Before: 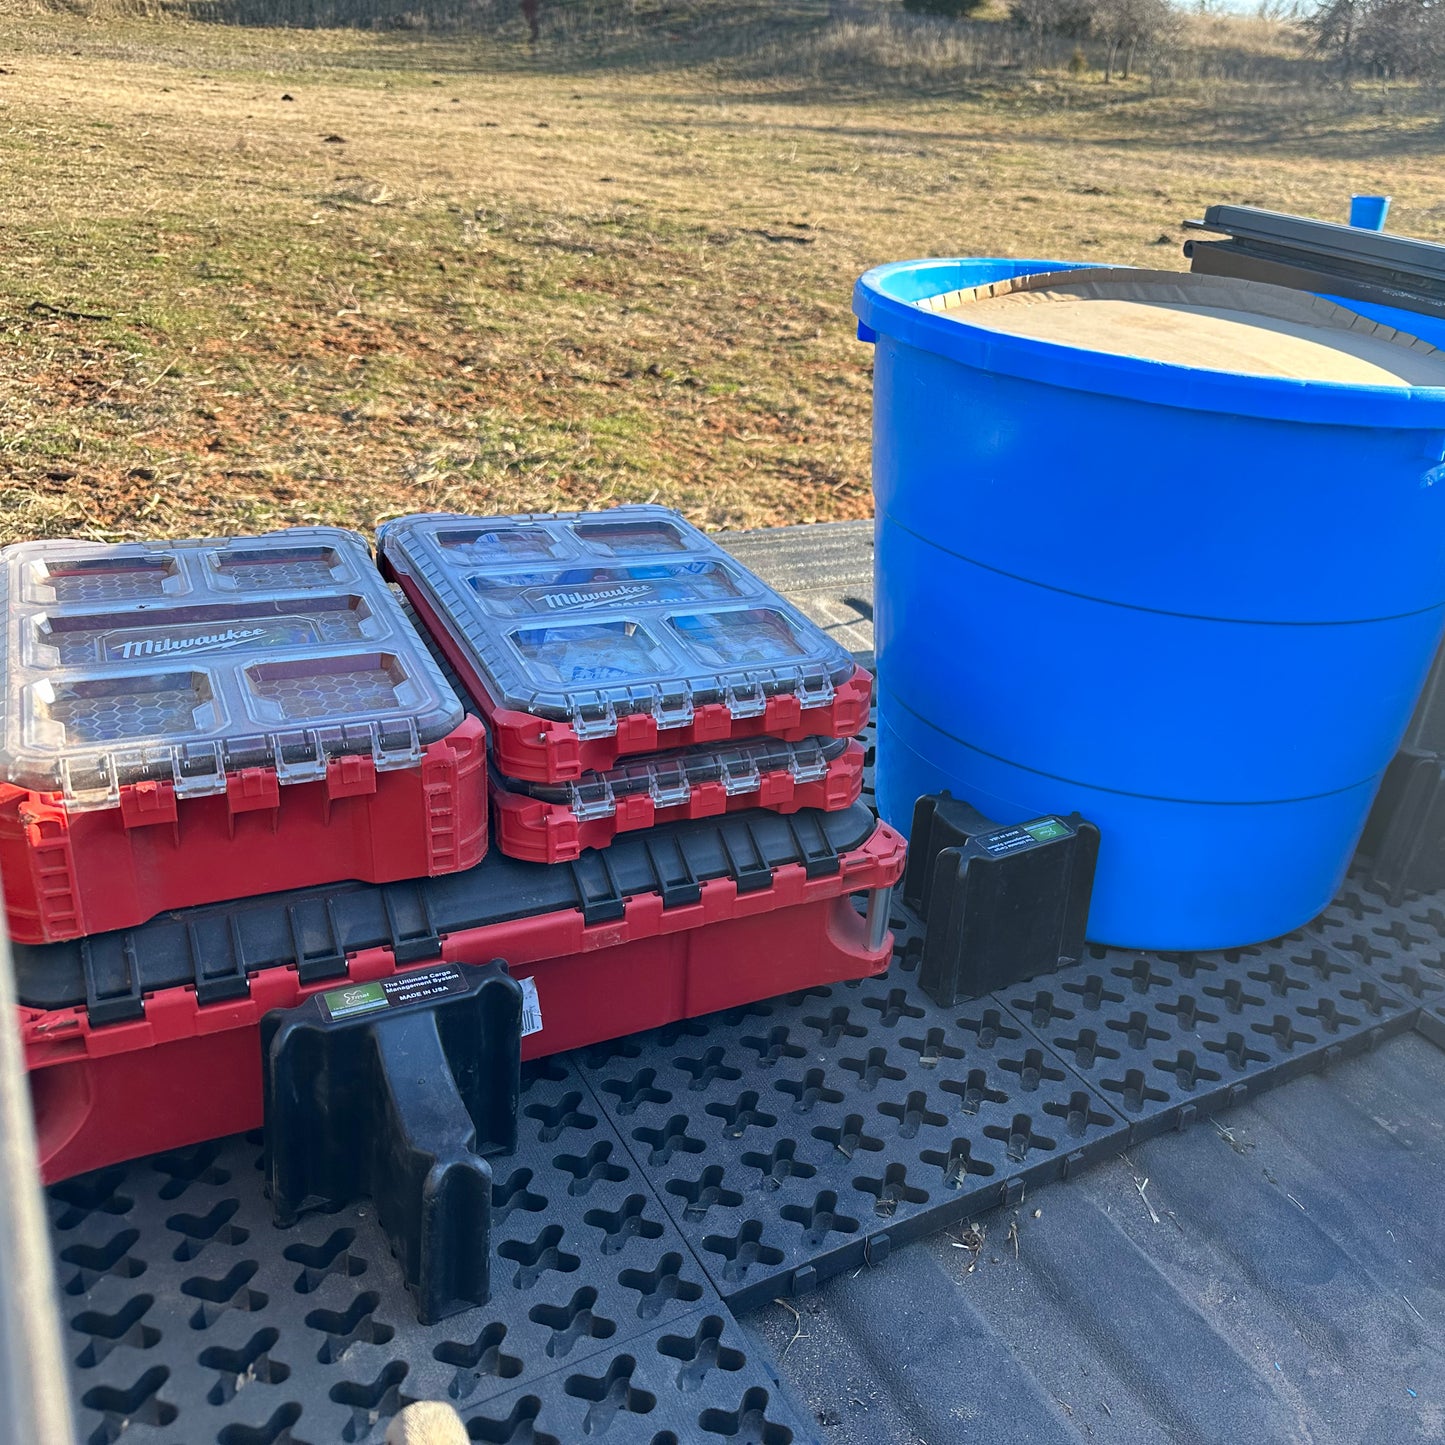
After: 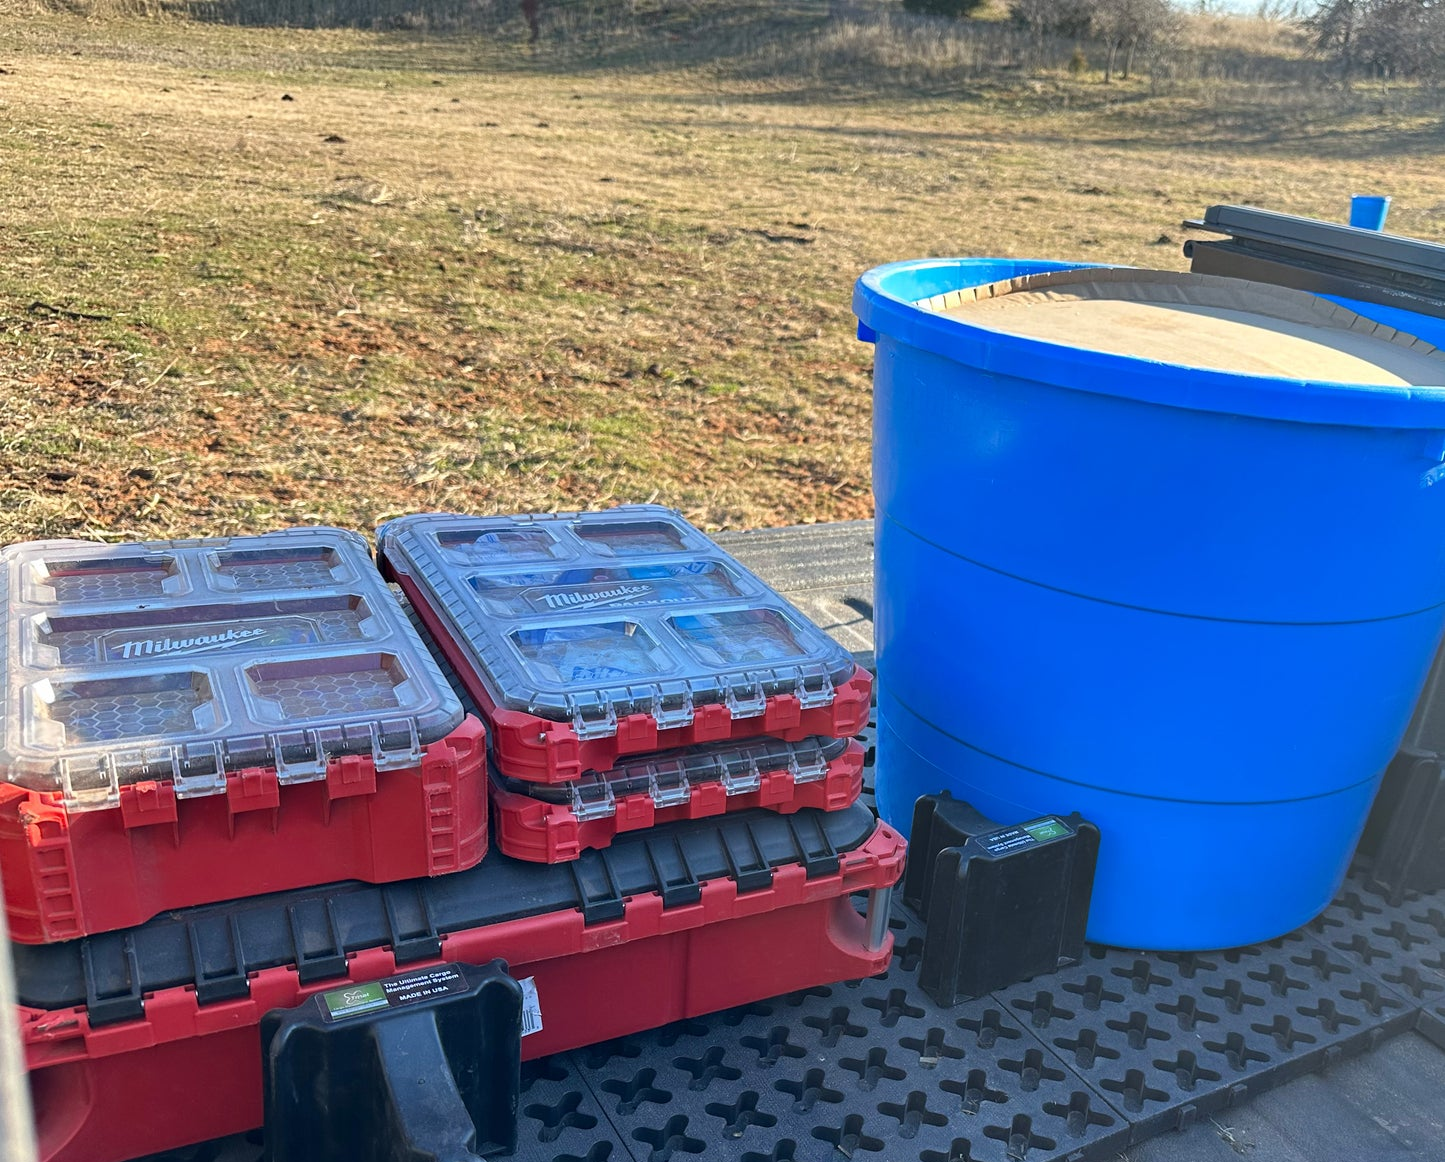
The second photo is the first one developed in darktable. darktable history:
crop: bottom 19.549%
